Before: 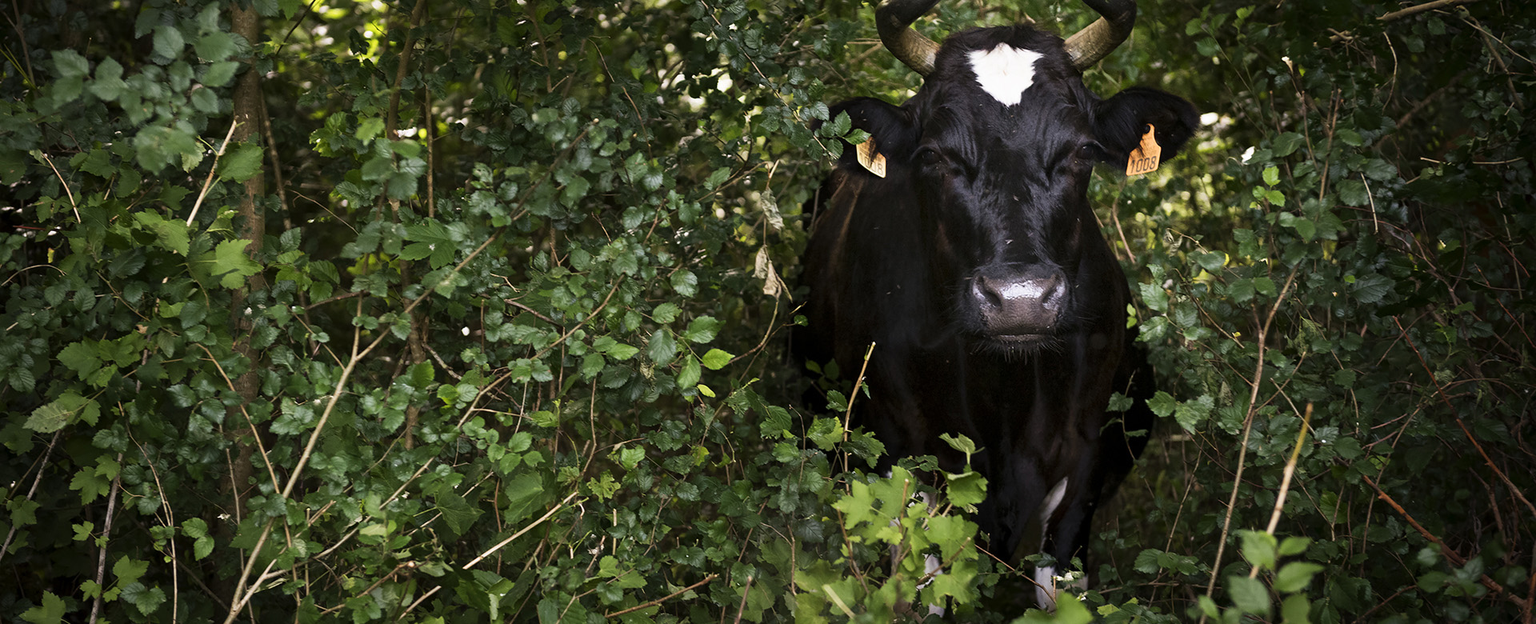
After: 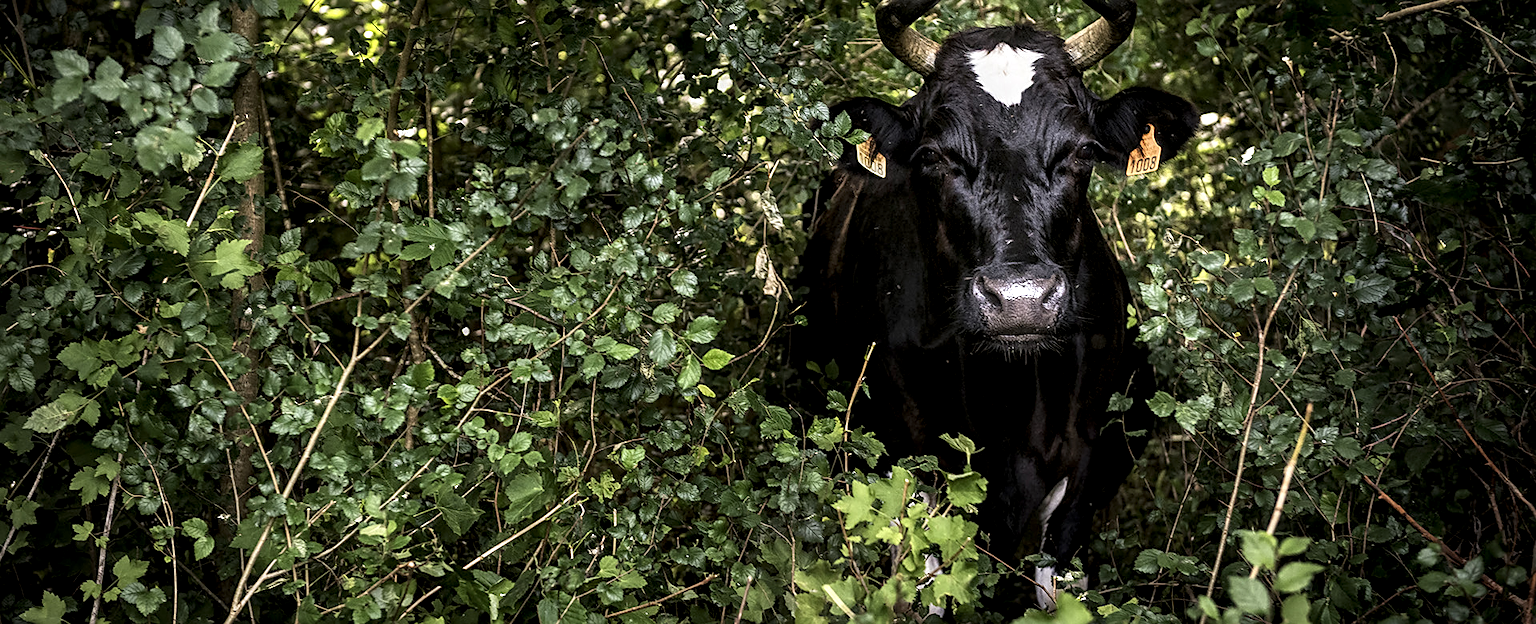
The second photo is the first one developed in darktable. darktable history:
sharpen: on, module defaults
exposure: compensate highlight preservation false
local contrast: highlights 18%, detail 185%
